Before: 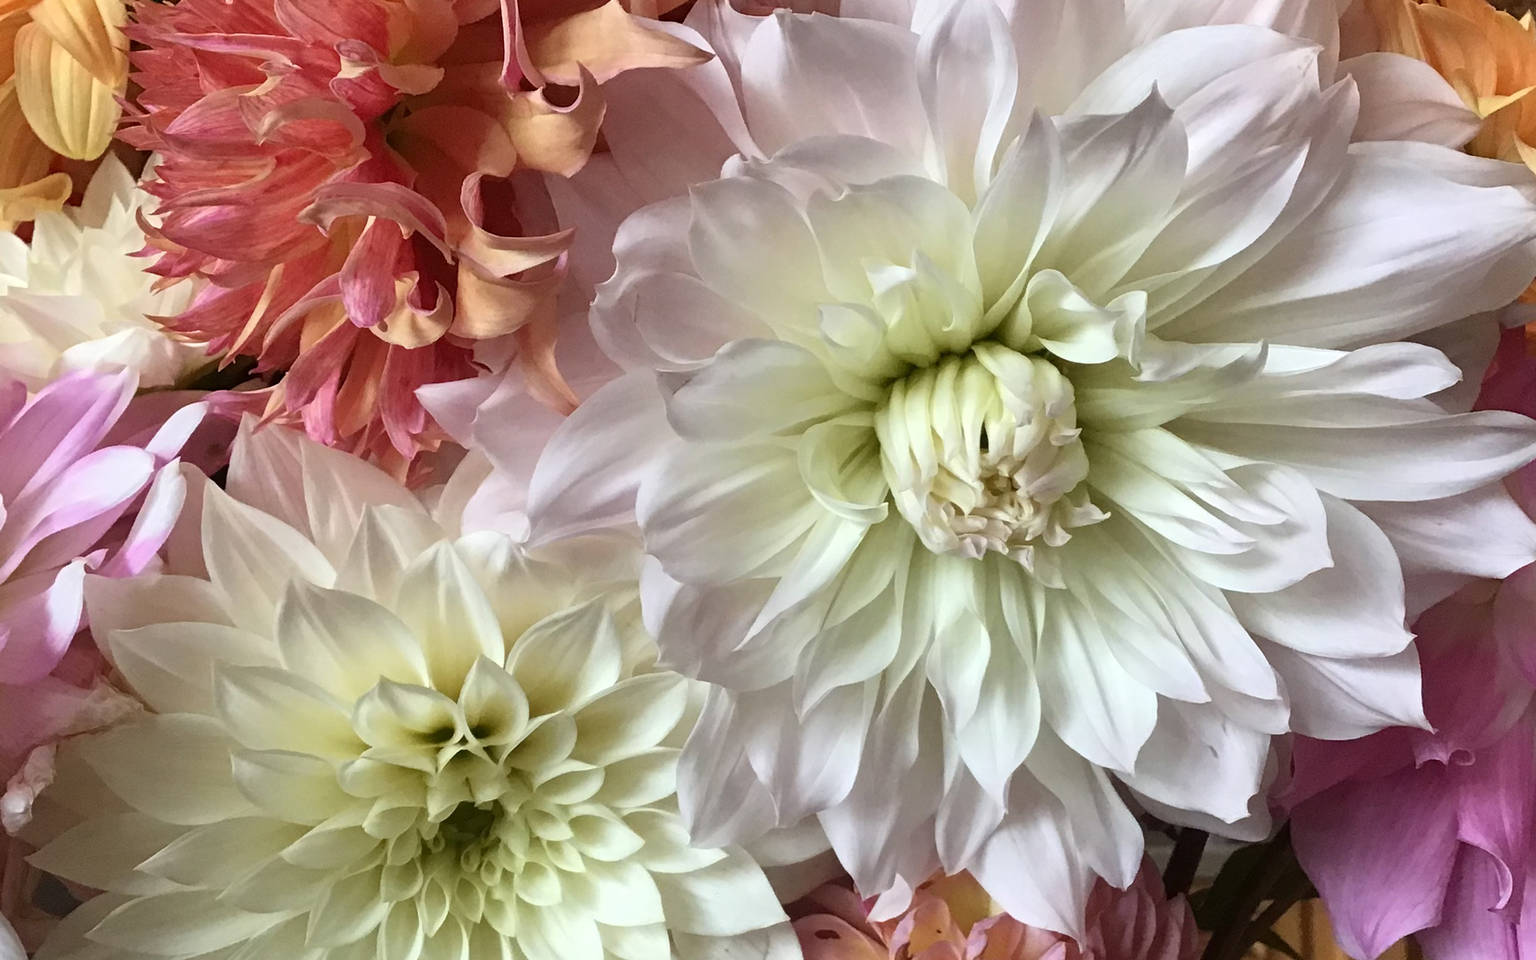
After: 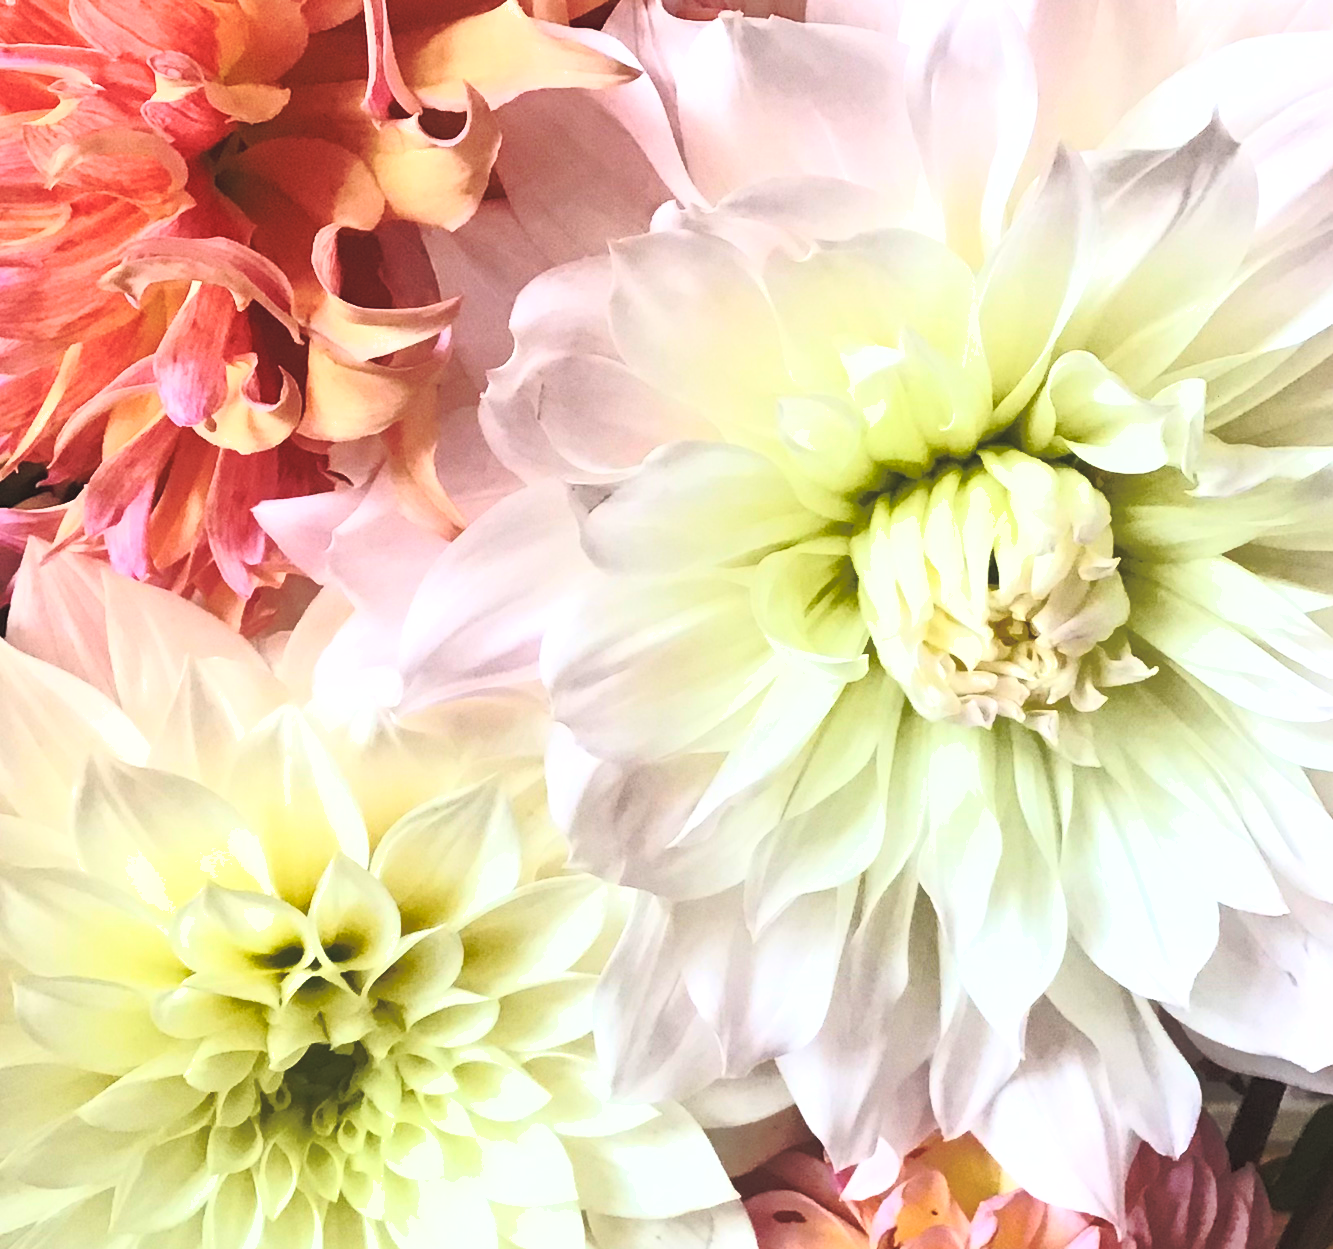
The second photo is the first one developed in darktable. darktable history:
crop and rotate: left 14.436%, right 18.898%
base curve: curves: ch0 [(0, 0) (0.073, 0.04) (0.157, 0.139) (0.492, 0.492) (0.758, 0.758) (1, 1)], preserve colors none
exposure: exposure 0.559 EV, compensate highlight preservation false
contrast brightness saturation: contrast 0.39, brightness 0.53
shadows and highlights: on, module defaults
